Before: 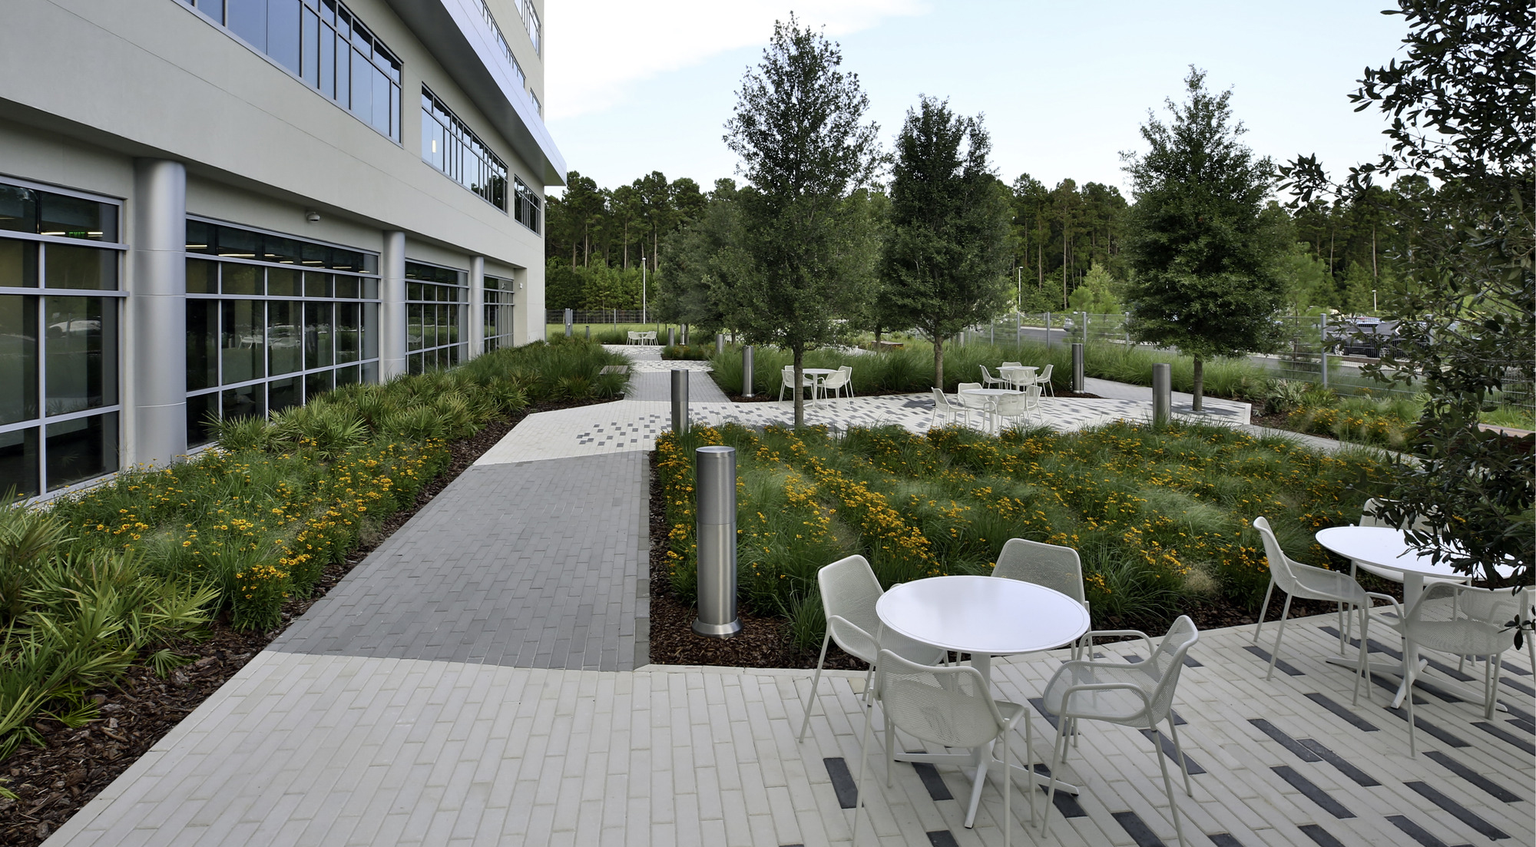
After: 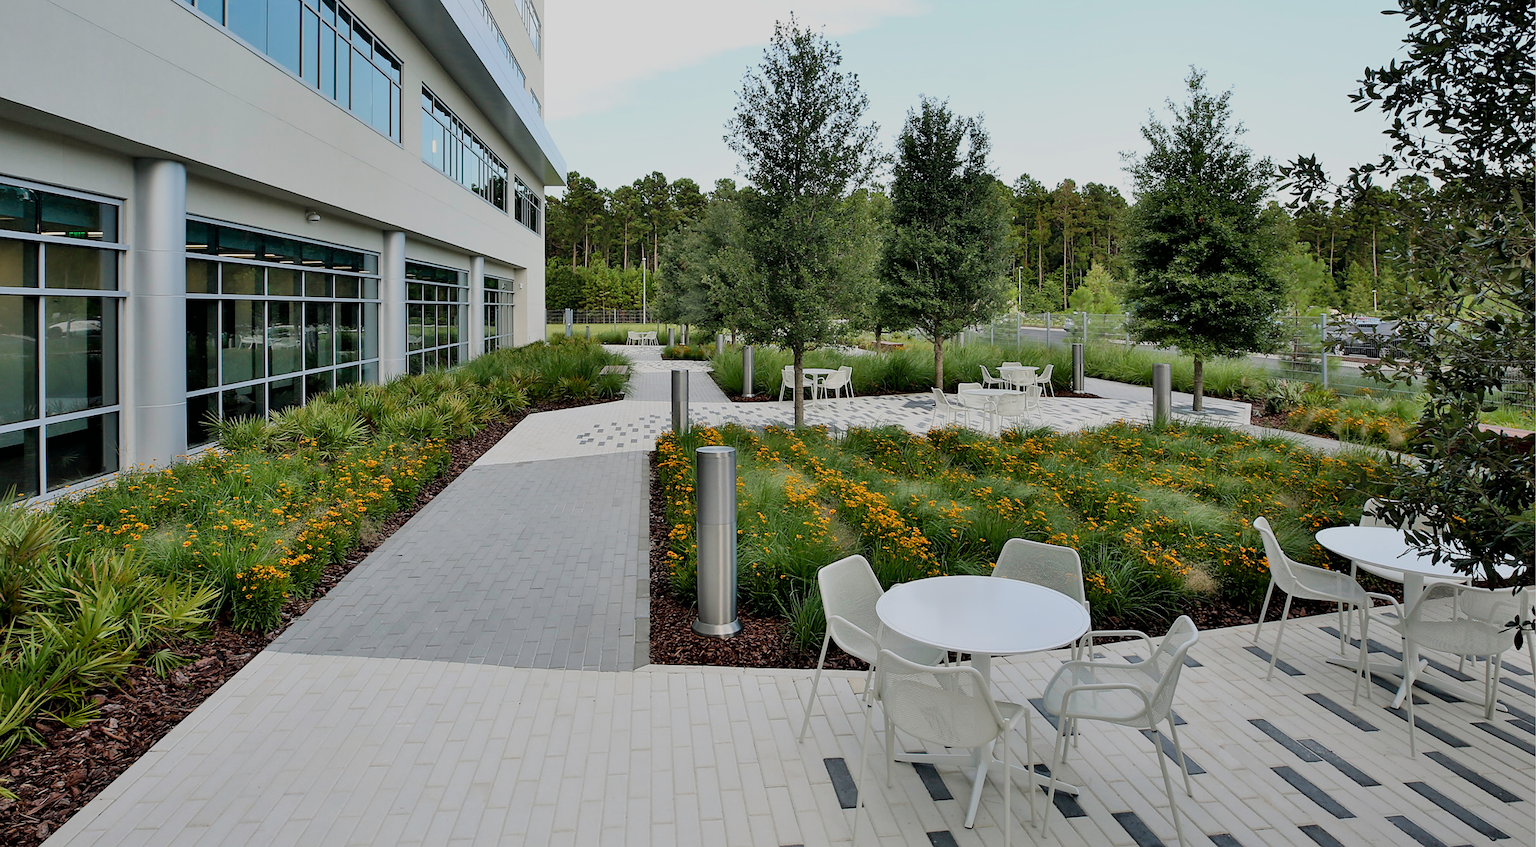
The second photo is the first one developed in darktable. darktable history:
filmic rgb: black relative exposure -7.65 EV, white relative exposure 4.56 EV, hardness 3.61, iterations of high-quality reconstruction 0
sharpen: radius 0.986, threshold 1.095
